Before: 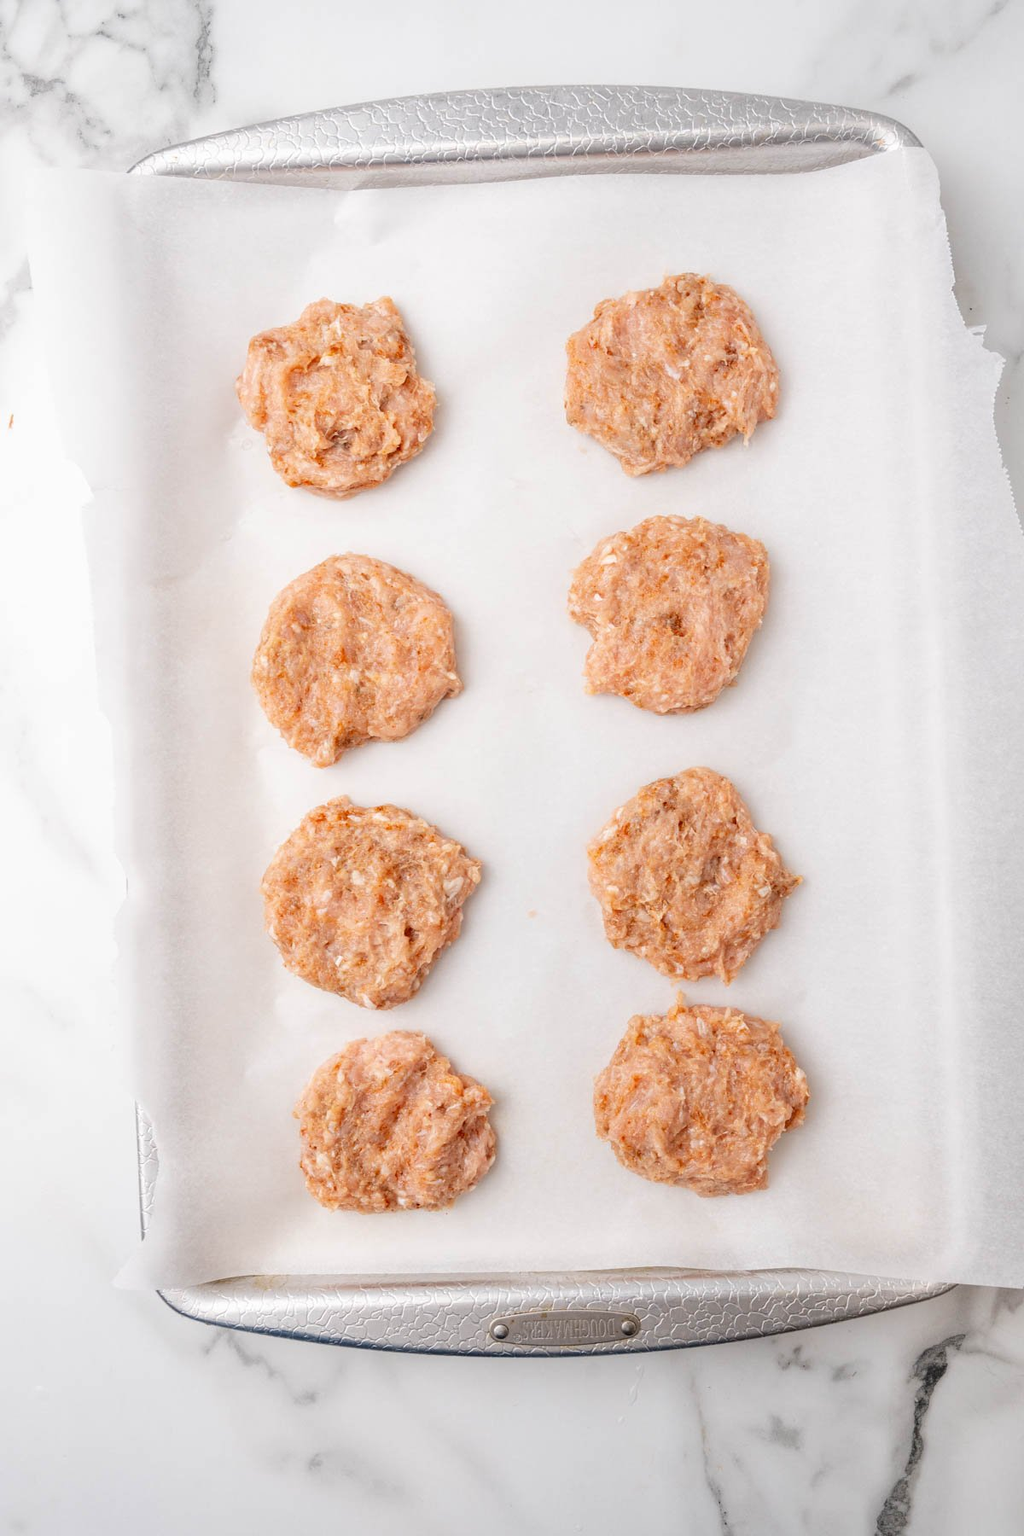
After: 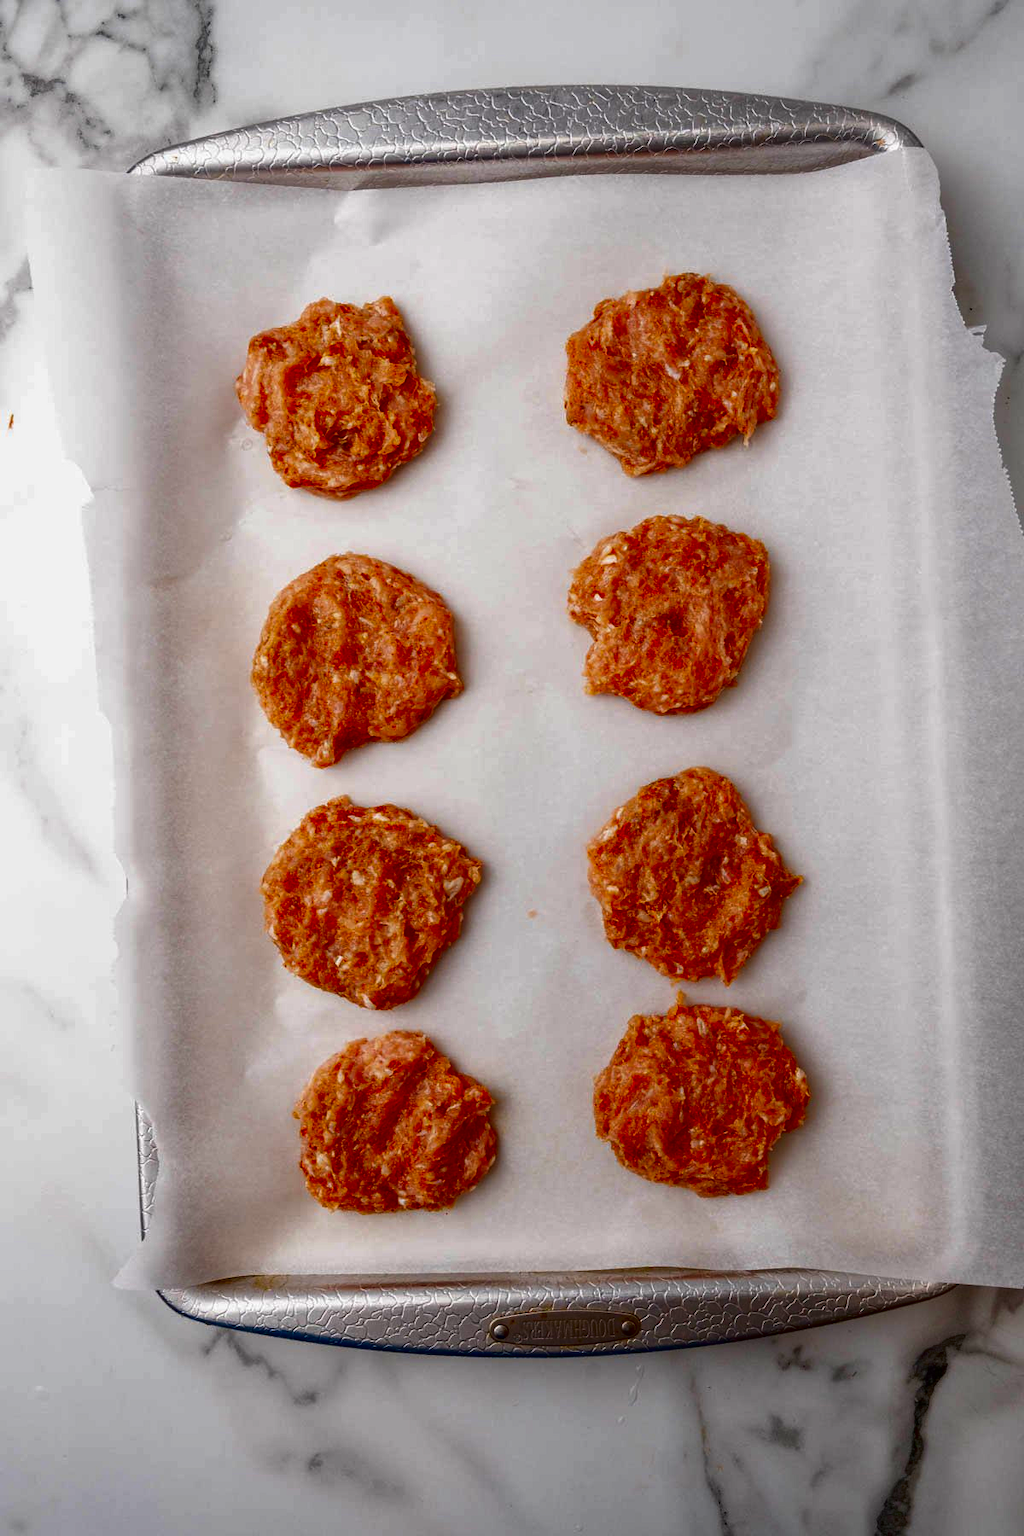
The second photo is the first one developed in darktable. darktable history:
contrast brightness saturation: brightness -1, saturation 1
color balance: contrast -0.5%
